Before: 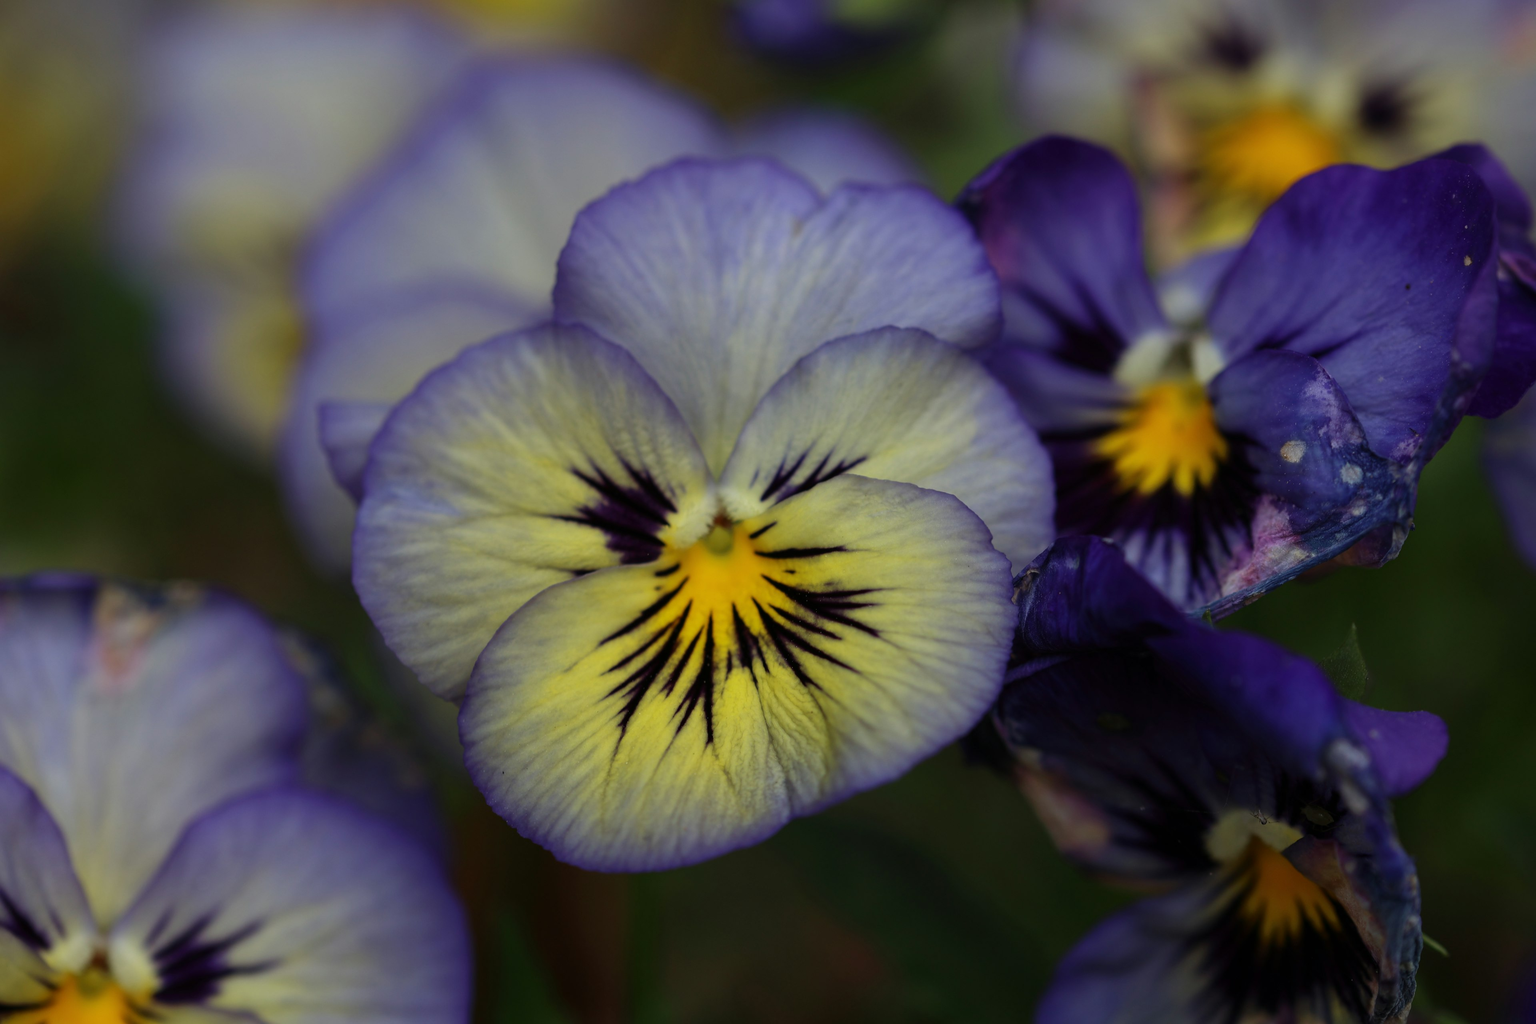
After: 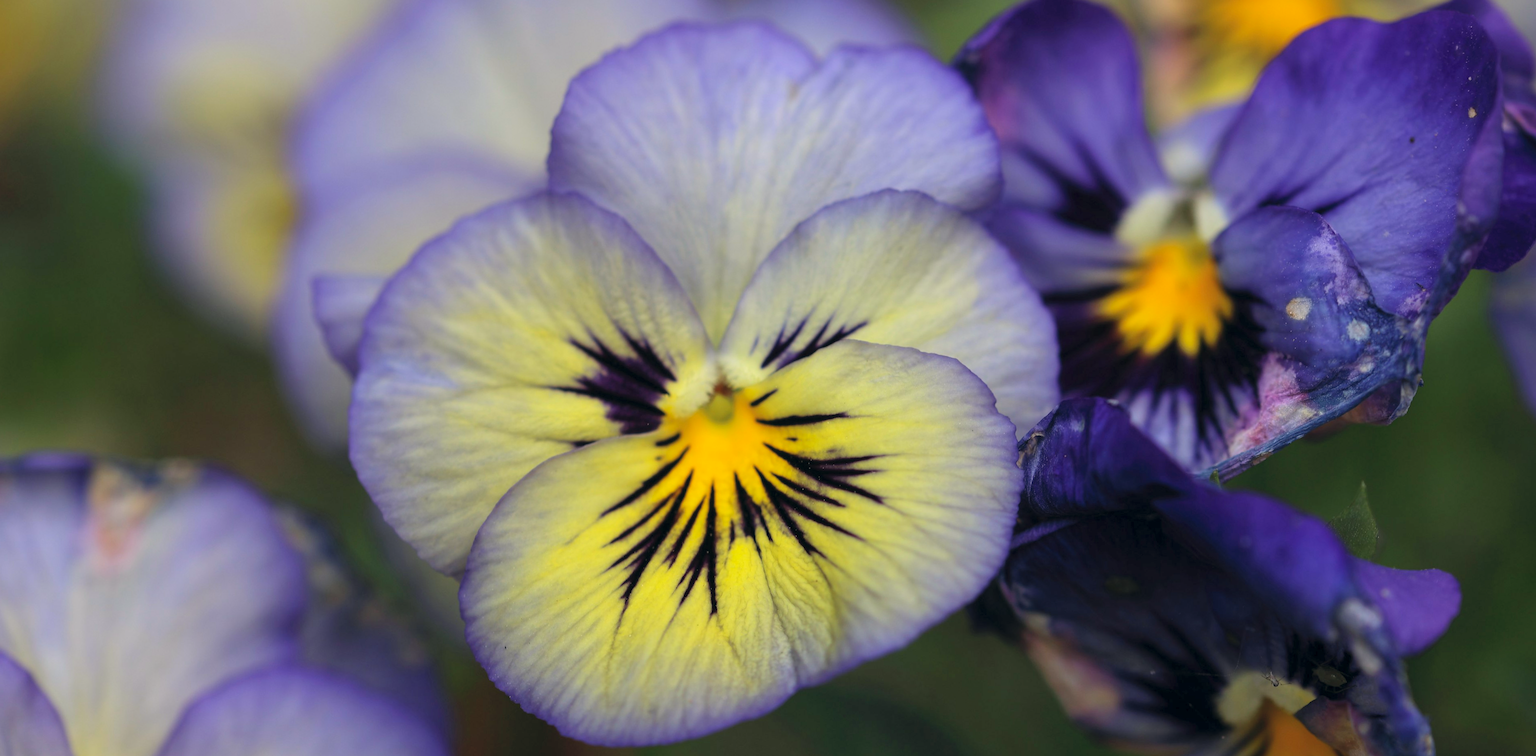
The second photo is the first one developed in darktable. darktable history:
contrast brightness saturation: contrast 0.07, brightness 0.18, saturation 0.4
exposure: exposure 0.376 EV, compensate highlight preservation false
rotate and perspective: rotation -1°, crop left 0.011, crop right 0.989, crop top 0.025, crop bottom 0.975
crop and rotate: top 12.5%, bottom 12.5%
color correction: highlights a* 2.75, highlights b* 5, shadows a* -2.04, shadows b* -4.84, saturation 0.8
